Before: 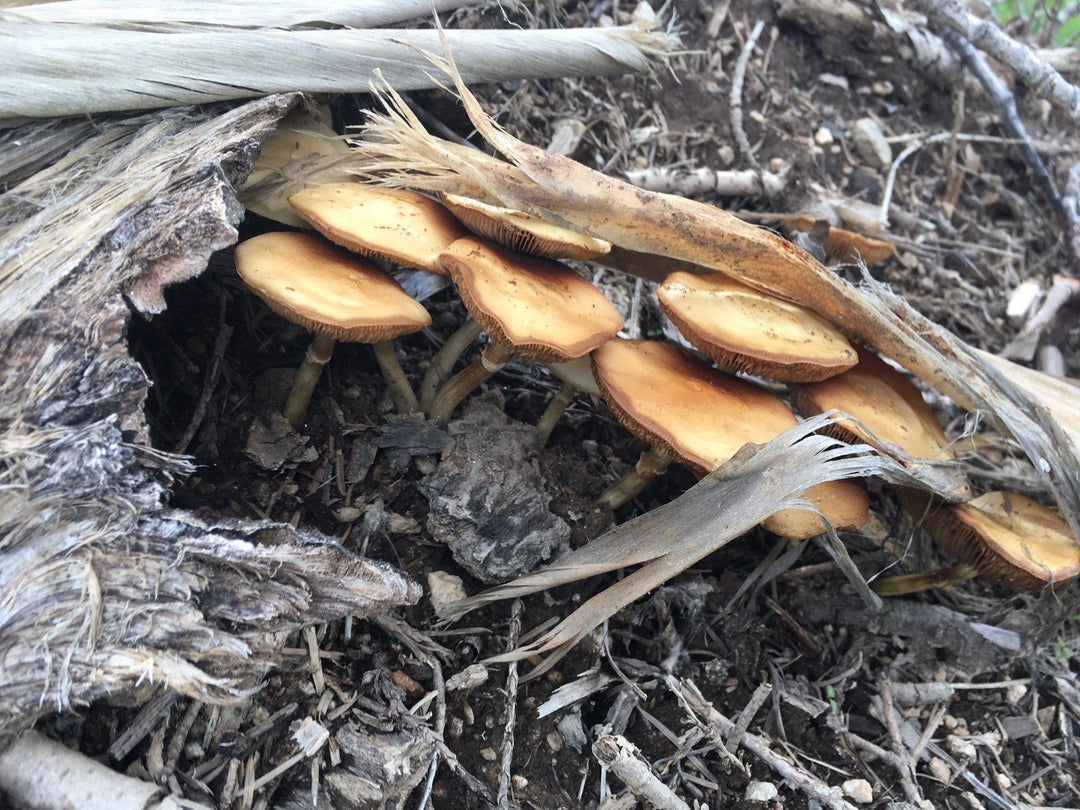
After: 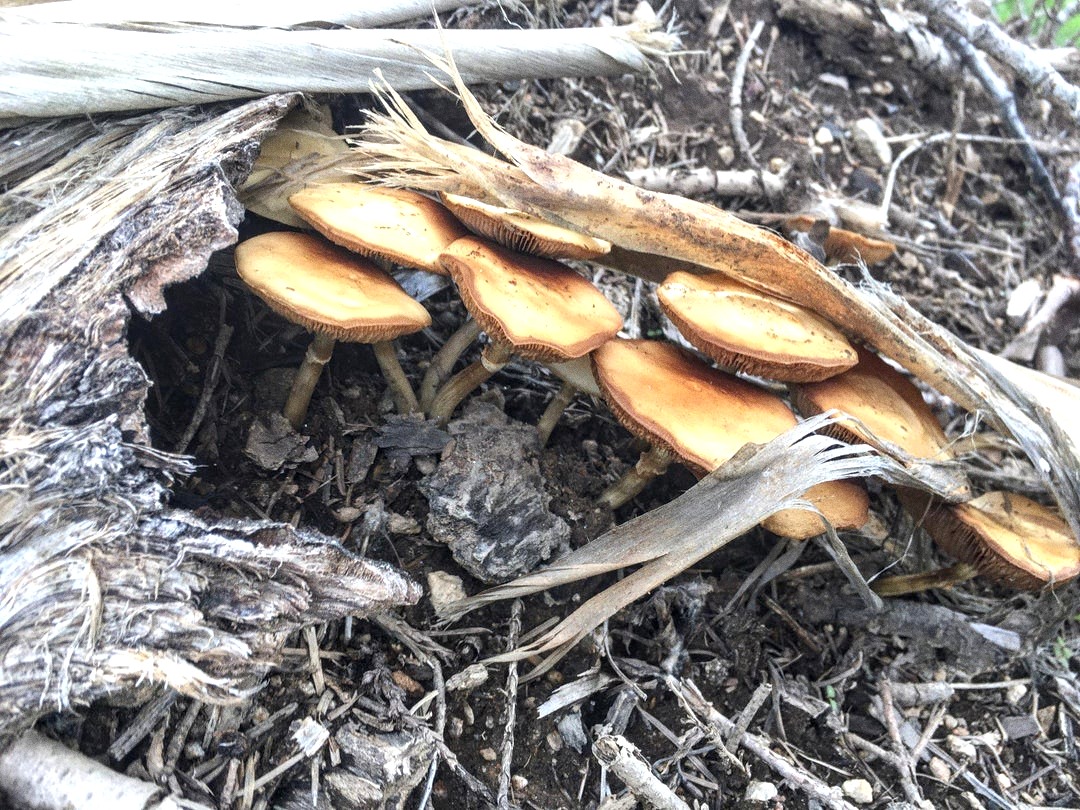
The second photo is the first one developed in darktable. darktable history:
exposure: black level correction 0, exposure 0.5 EV, compensate highlight preservation false
grain: coarseness 0.47 ISO
local contrast: detail 130%
